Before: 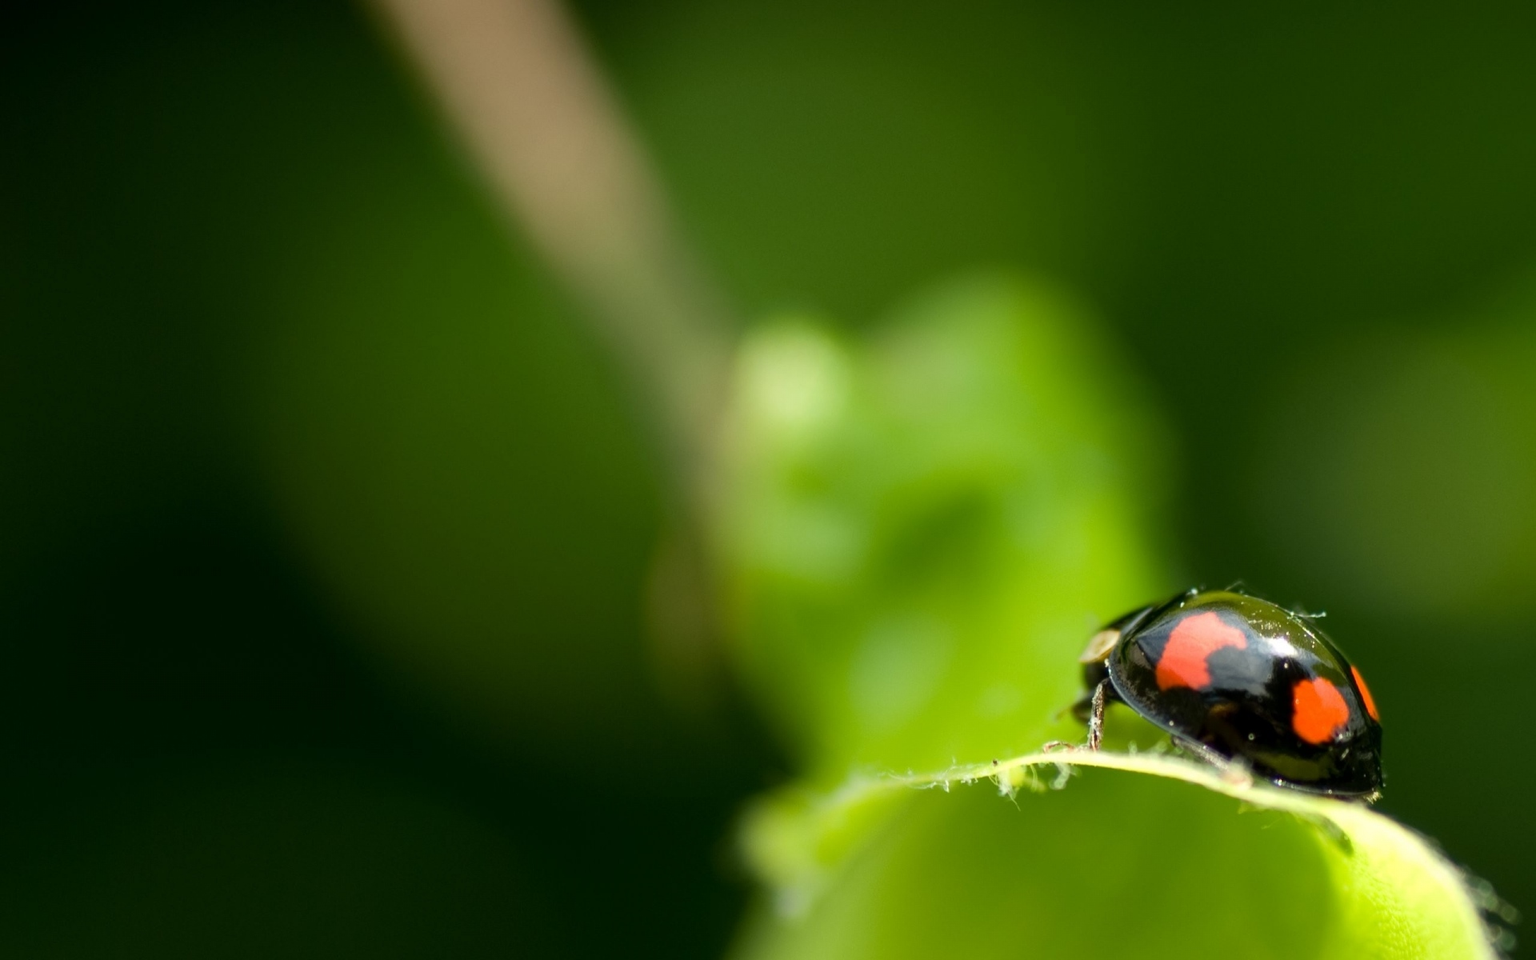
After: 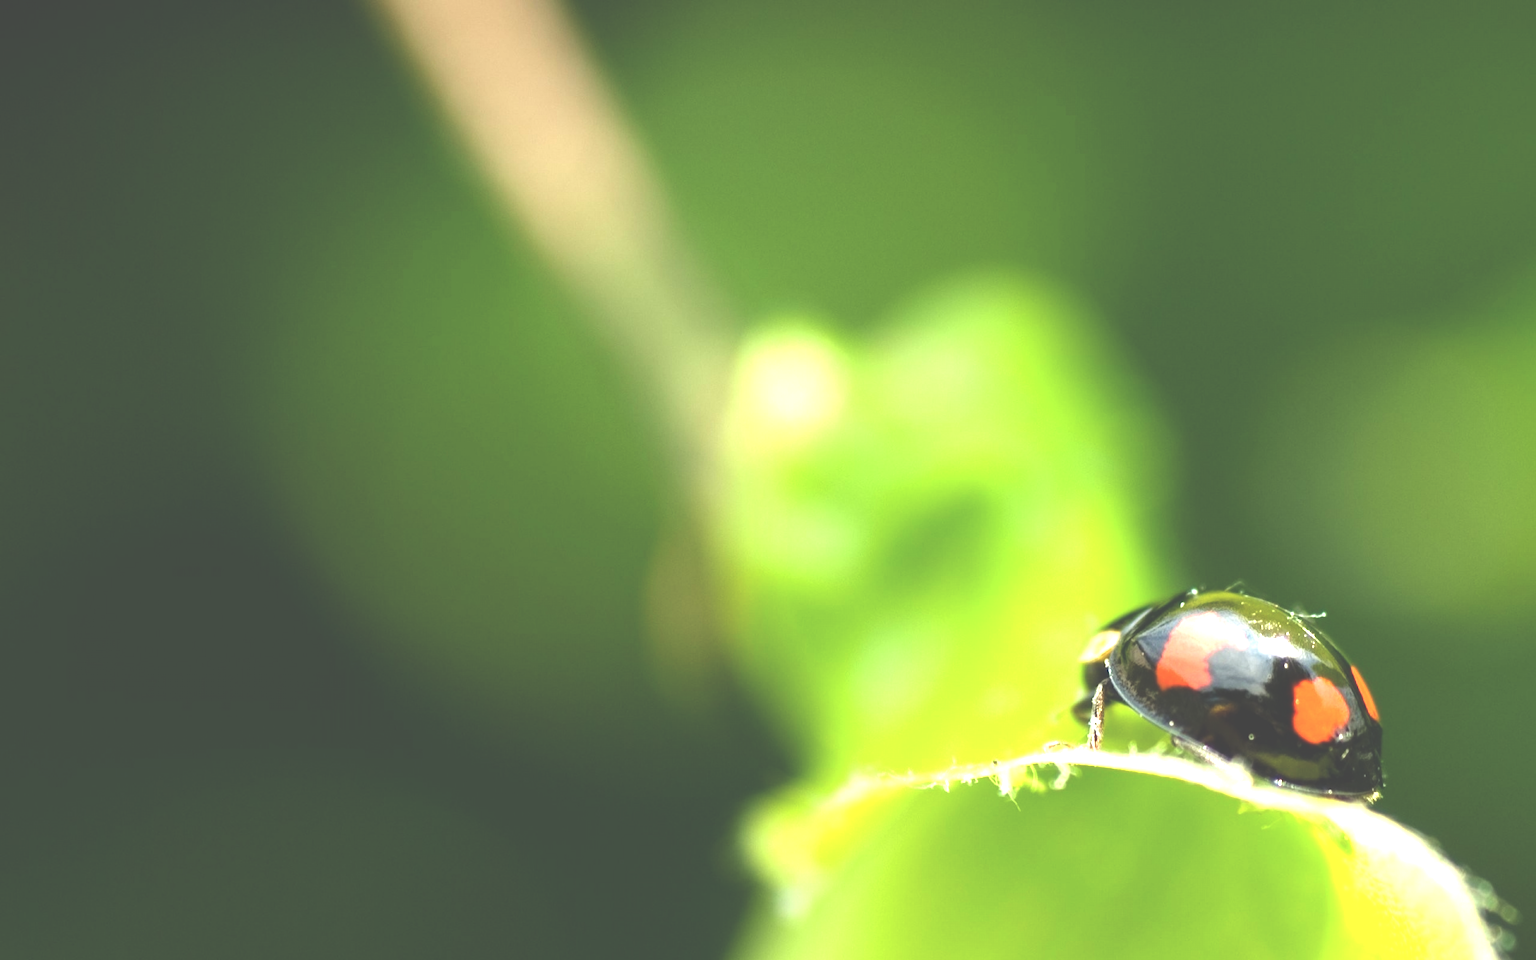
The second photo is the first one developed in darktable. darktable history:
exposure: black level correction -0.023, exposure 1.397 EV, compensate highlight preservation false
